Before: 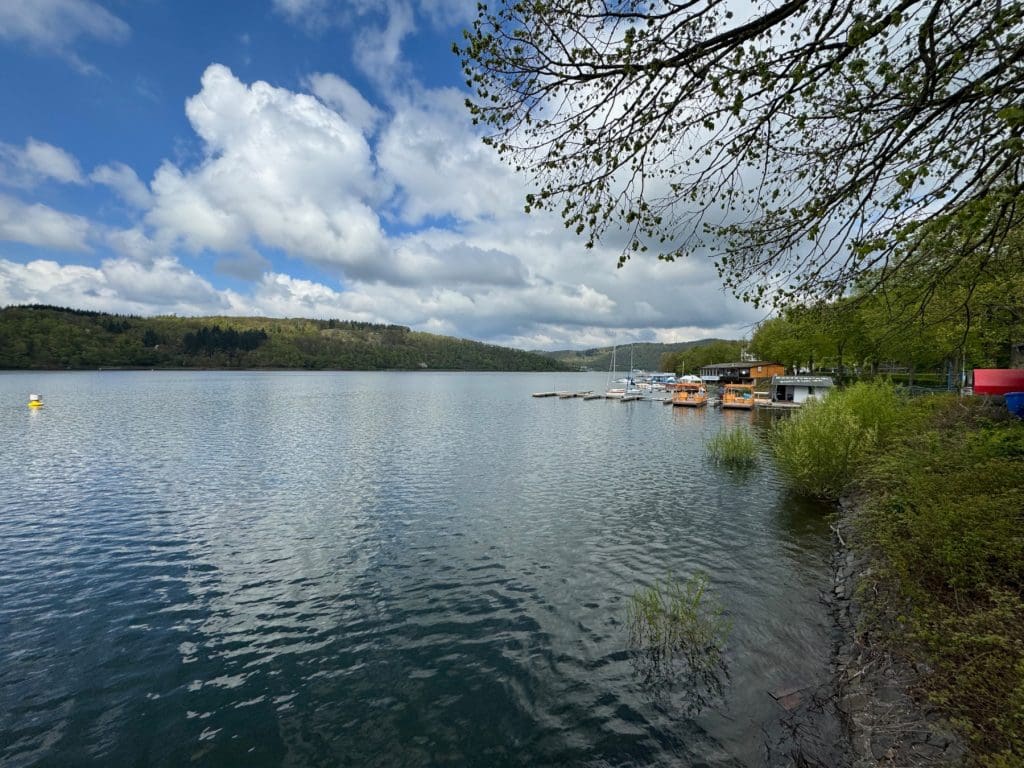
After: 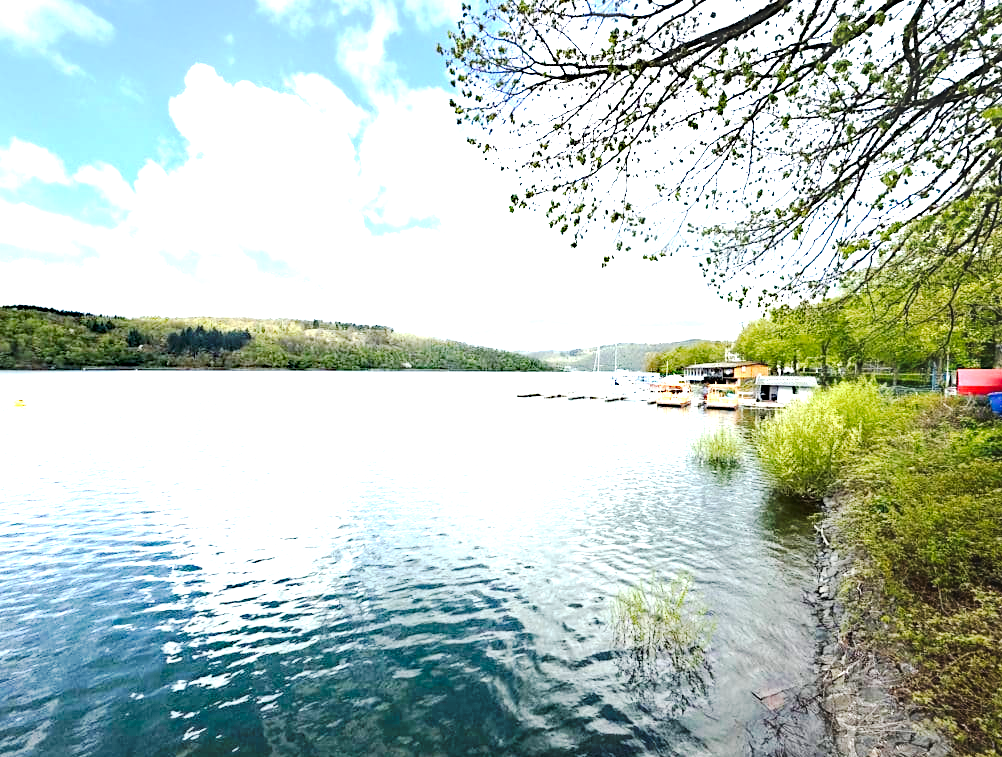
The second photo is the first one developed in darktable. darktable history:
crop and rotate: left 1.576%, right 0.566%, bottom 1.371%
exposure: black level correction 0, exposure 1.095 EV, compensate highlight preservation false
tone equalizer: -8 EV -0.728 EV, -7 EV -0.728 EV, -6 EV -0.604 EV, -5 EV -0.398 EV, -3 EV 0.366 EV, -2 EV 0.6 EV, -1 EV 0.691 EV, +0 EV 0.731 EV
tone curve: curves: ch0 [(0, 0) (0.003, 0.019) (0.011, 0.022) (0.025, 0.029) (0.044, 0.041) (0.069, 0.06) (0.1, 0.09) (0.136, 0.123) (0.177, 0.163) (0.224, 0.206) (0.277, 0.268) (0.335, 0.35) (0.399, 0.436) (0.468, 0.526) (0.543, 0.624) (0.623, 0.713) (0.709, 0.779) (0.801, 0.845) (0.898, 0.912) (1, 1)], preserve colors none
color balance rgb: perceptual saturation grading › global saturation 0.627%
base curve: curves: ch0 [(0, 0) (0.472, 0.455) (1, 1)], fusion 1
